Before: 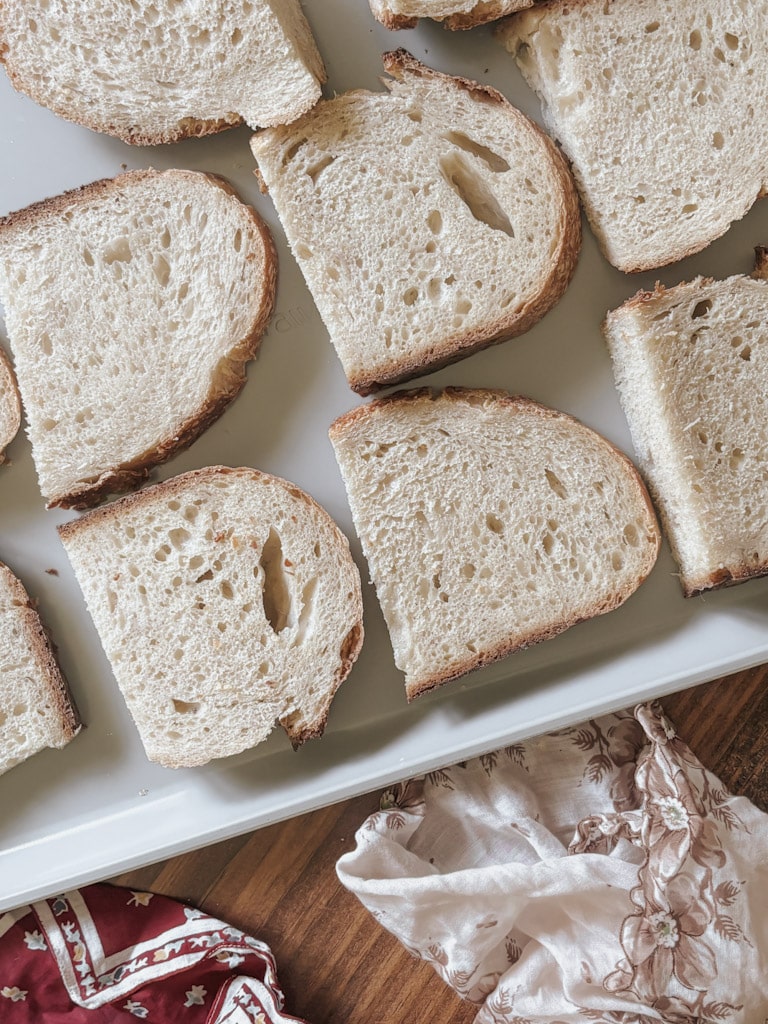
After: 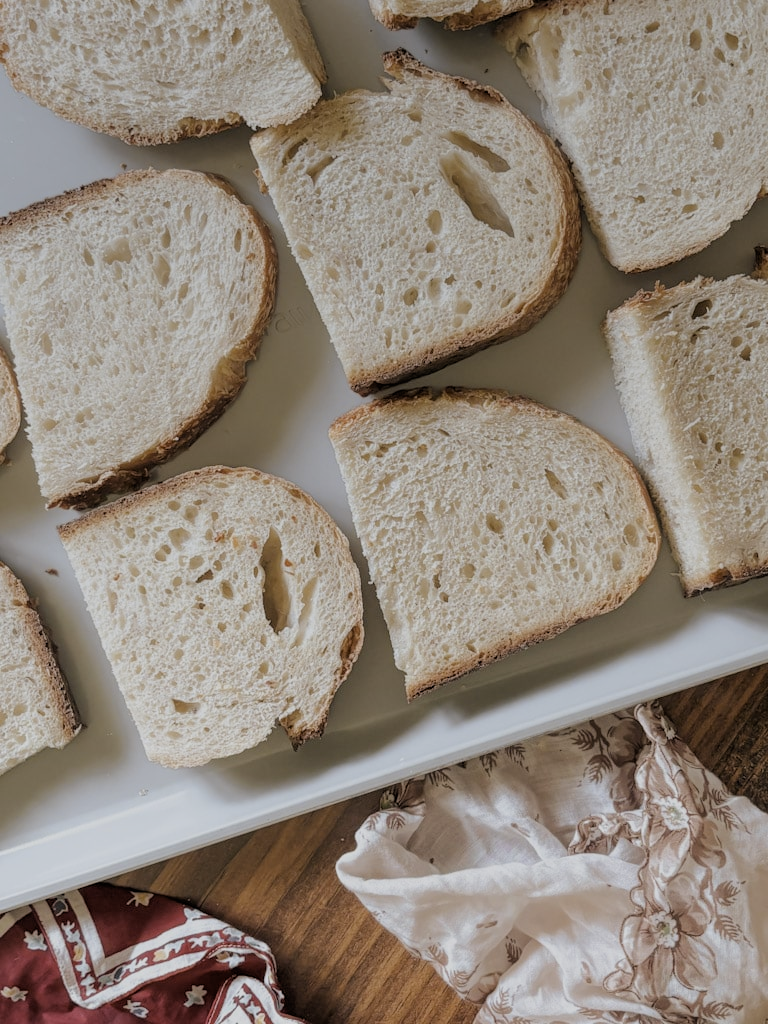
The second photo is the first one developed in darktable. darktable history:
color contrast: green-magenta contrast 0.8, blue-yellow contrast 1.1, unbound 0
graduated density: on, module defaults
filmic rgb: middle gray luminance 18.42%, black relative exposure -9 EV, white relative exposure 3.75 EV, threshold 6 EV, target black luminance 0%, hardness 4.85, latitude 67.35%, contrast 0.955, highlights saturation mix 20%, shadows ↔ highlights balance 21.36%, add noise in highlights 0, preserve chrominance luminance Y, color science v3 (2019), use custom middle-gray values true, iterations of high-quality reconstruction 0, contrast in highlights soft, enable highlight reconstruction true
